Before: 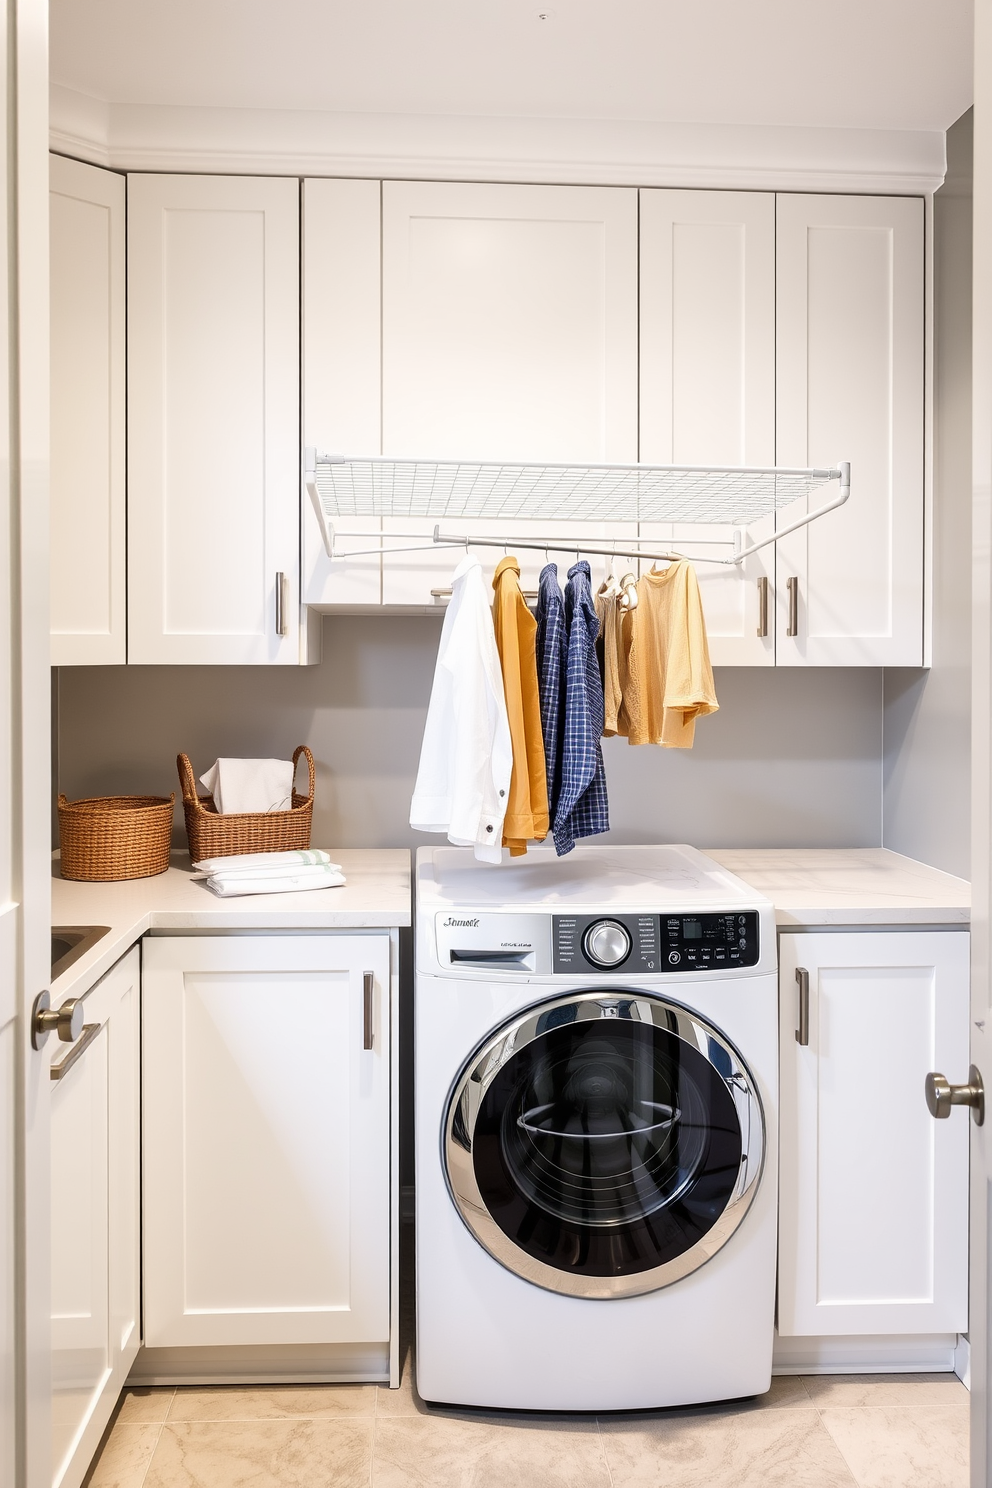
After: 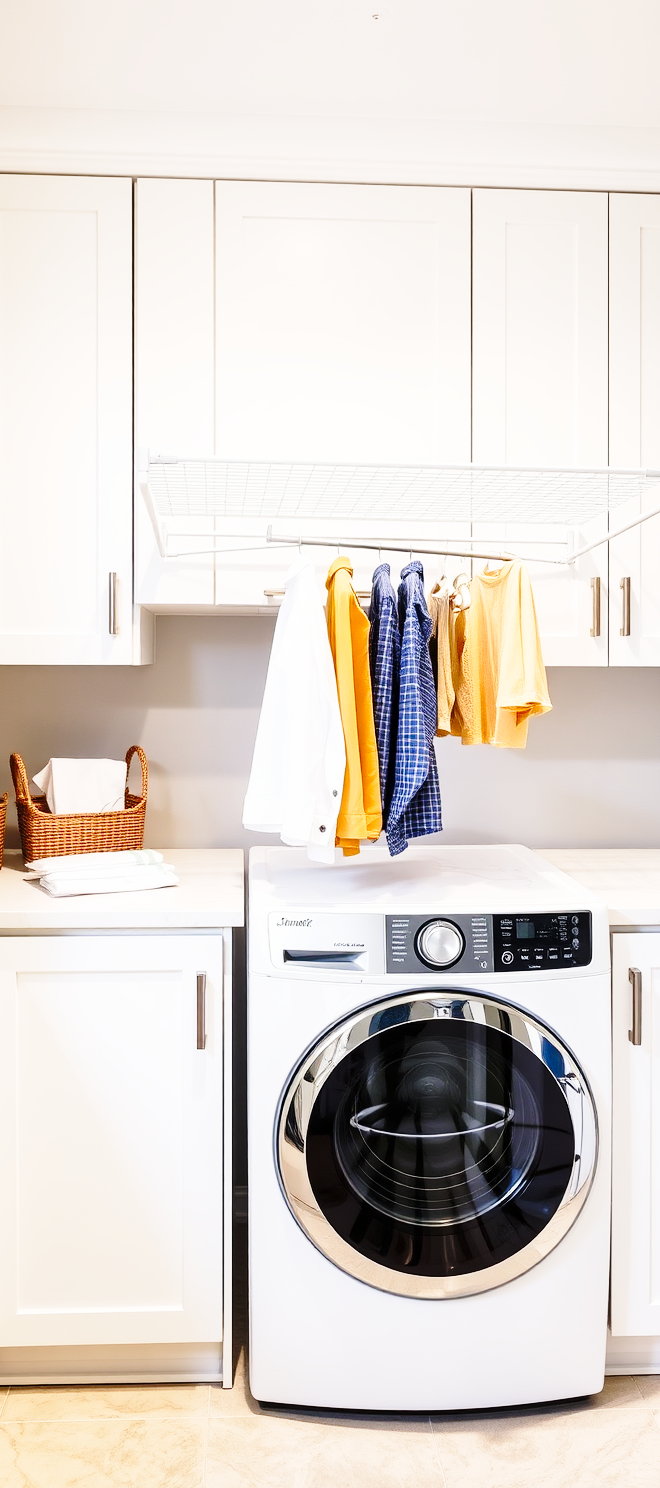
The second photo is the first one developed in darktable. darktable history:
contrast brightness saturation: saturation 0.18
color balance: mode lift, gamma, gain (sRGB)
base curve: curves: ch0 [(0, 0) (0.028, 0.03) (0.121, 0.232) (0.46, 0.748) (0.859, 0.968) (1, 1)], preserve colors none
crop: left 16.899%, right 16.556%
